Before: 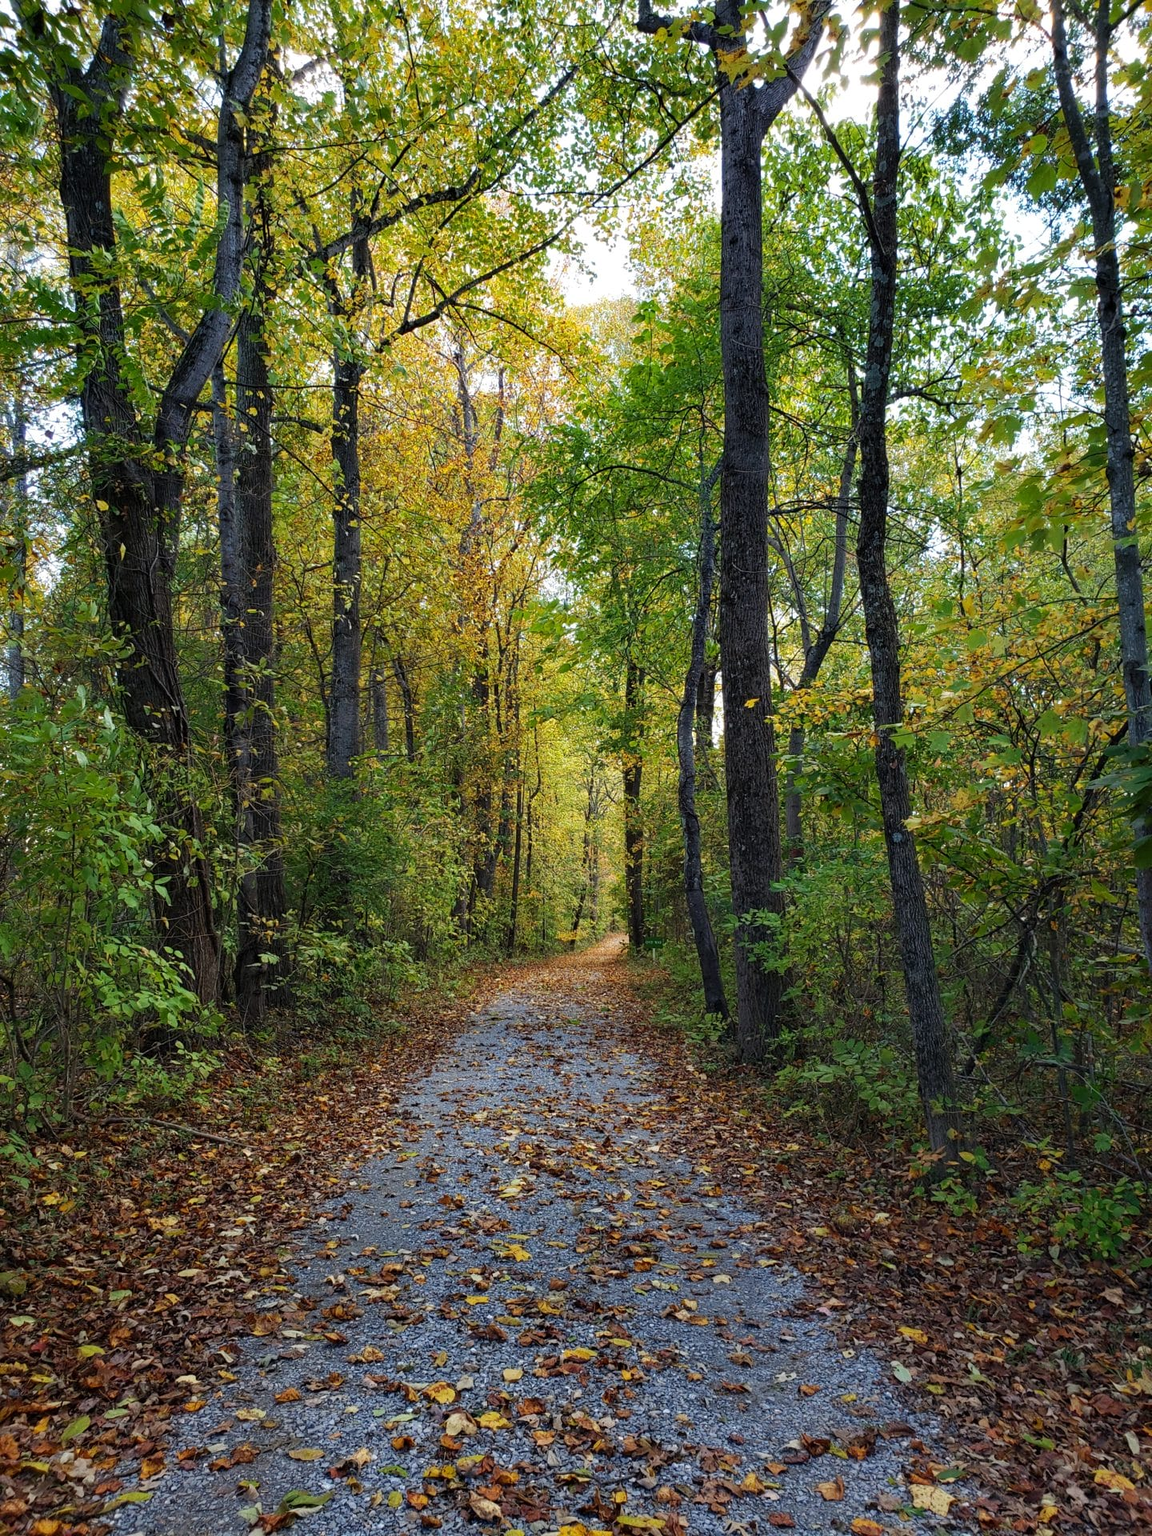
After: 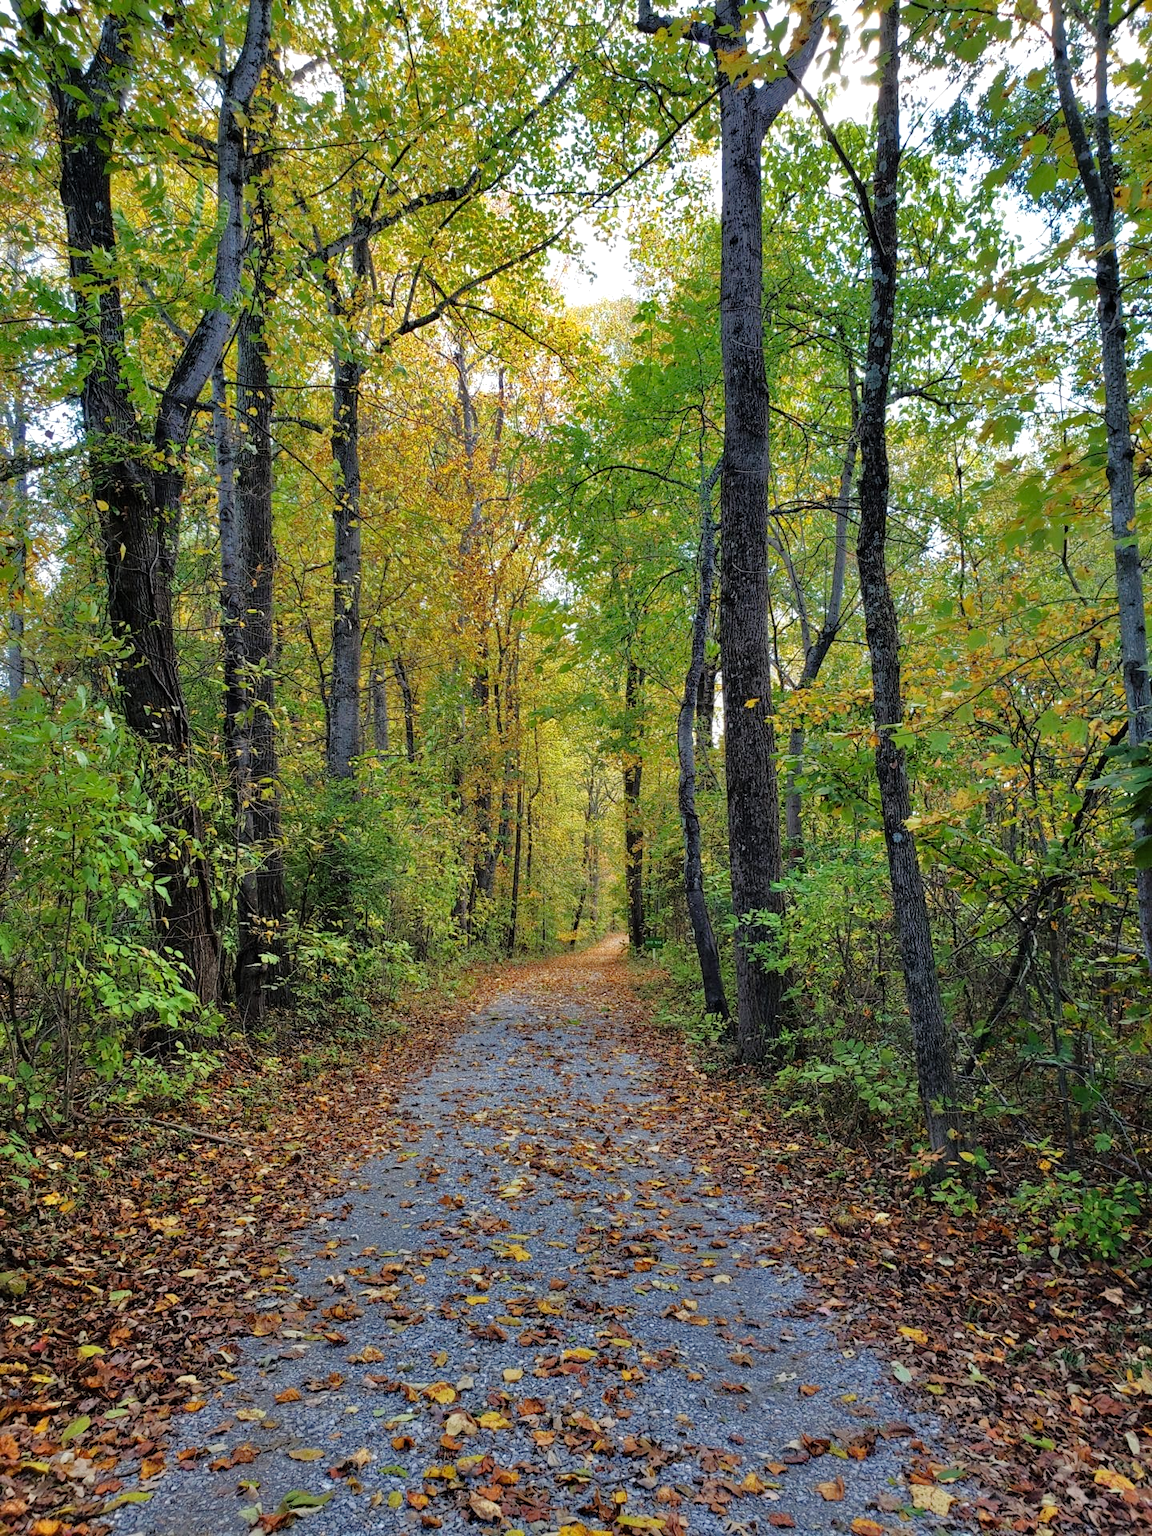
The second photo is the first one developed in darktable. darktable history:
tone equalizer: -8 EV -0.499 EV, -7 EV -0.302 EV, -6 EV -0.104 EV, -5 EV 0.405 EV, -4 EV 0.949 EV, -3 EV 0.781 EV, -2 EV -0.009 EV, -1 EV 0.126 EV, +0 EV -0.024 EV, mask exposure compensation -0.486 EV
